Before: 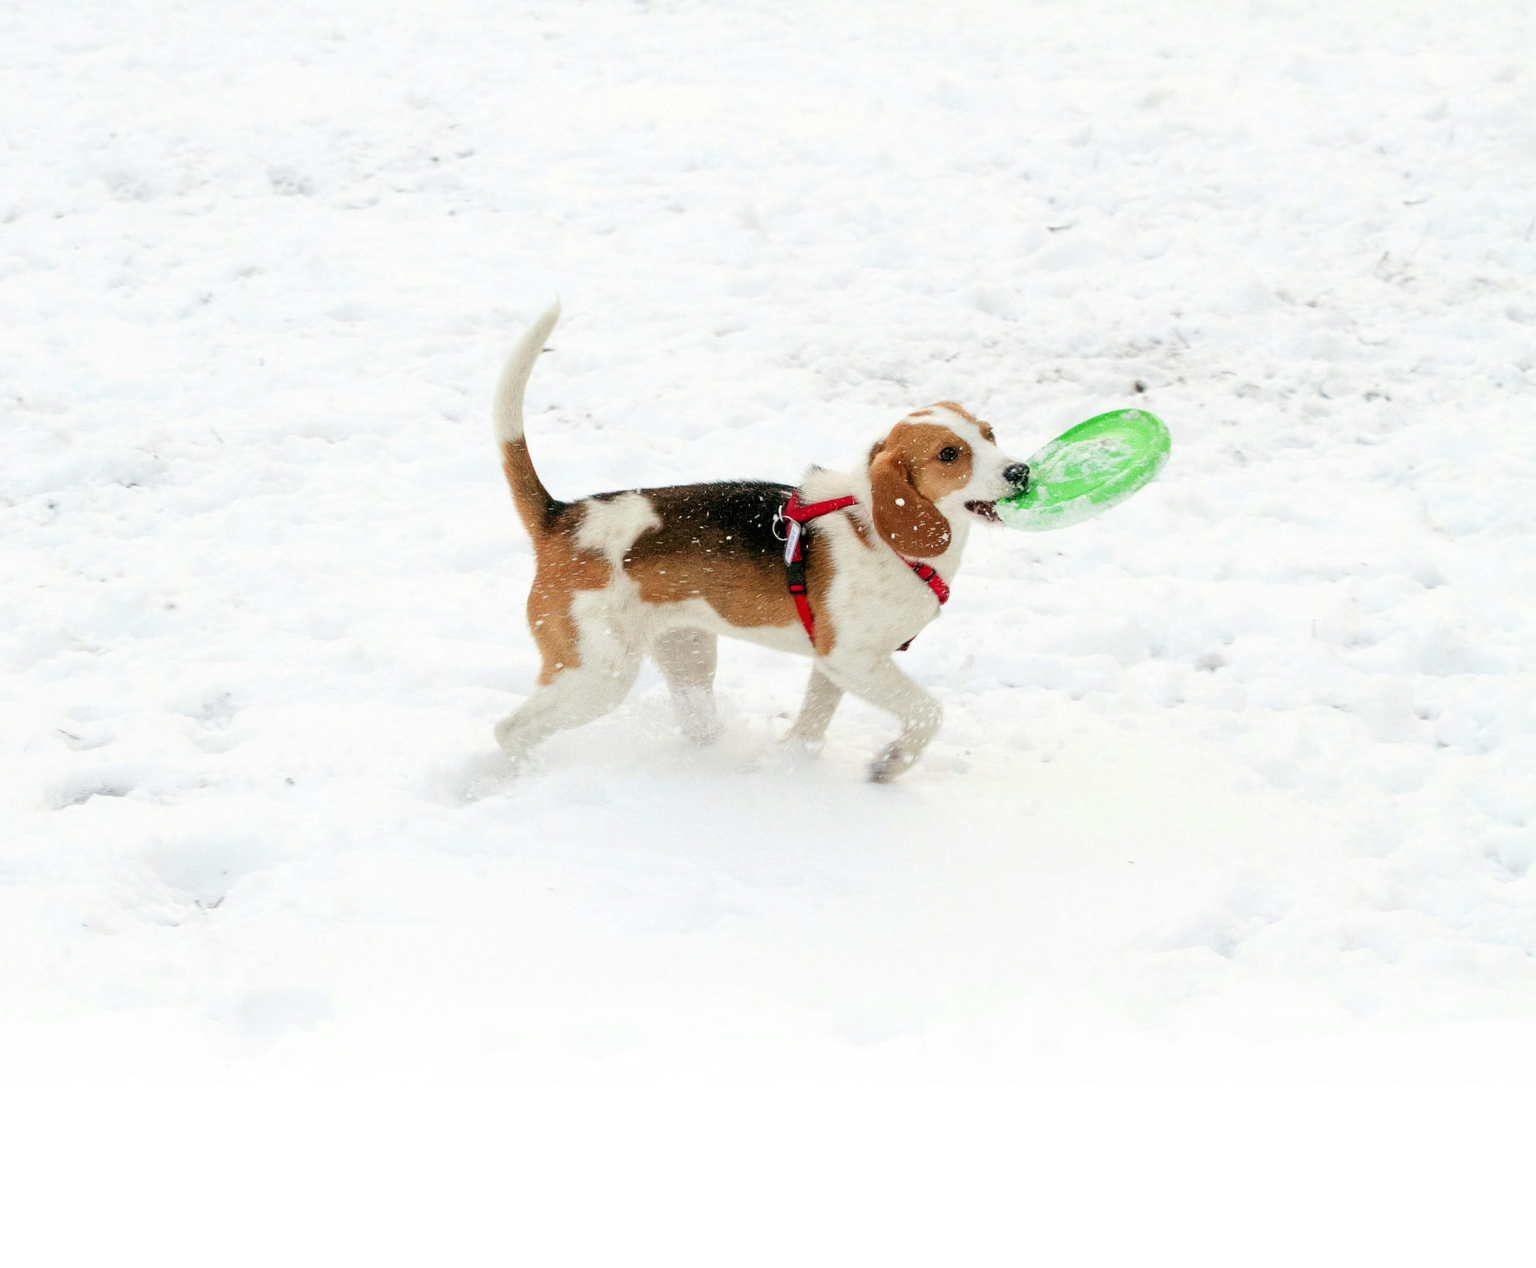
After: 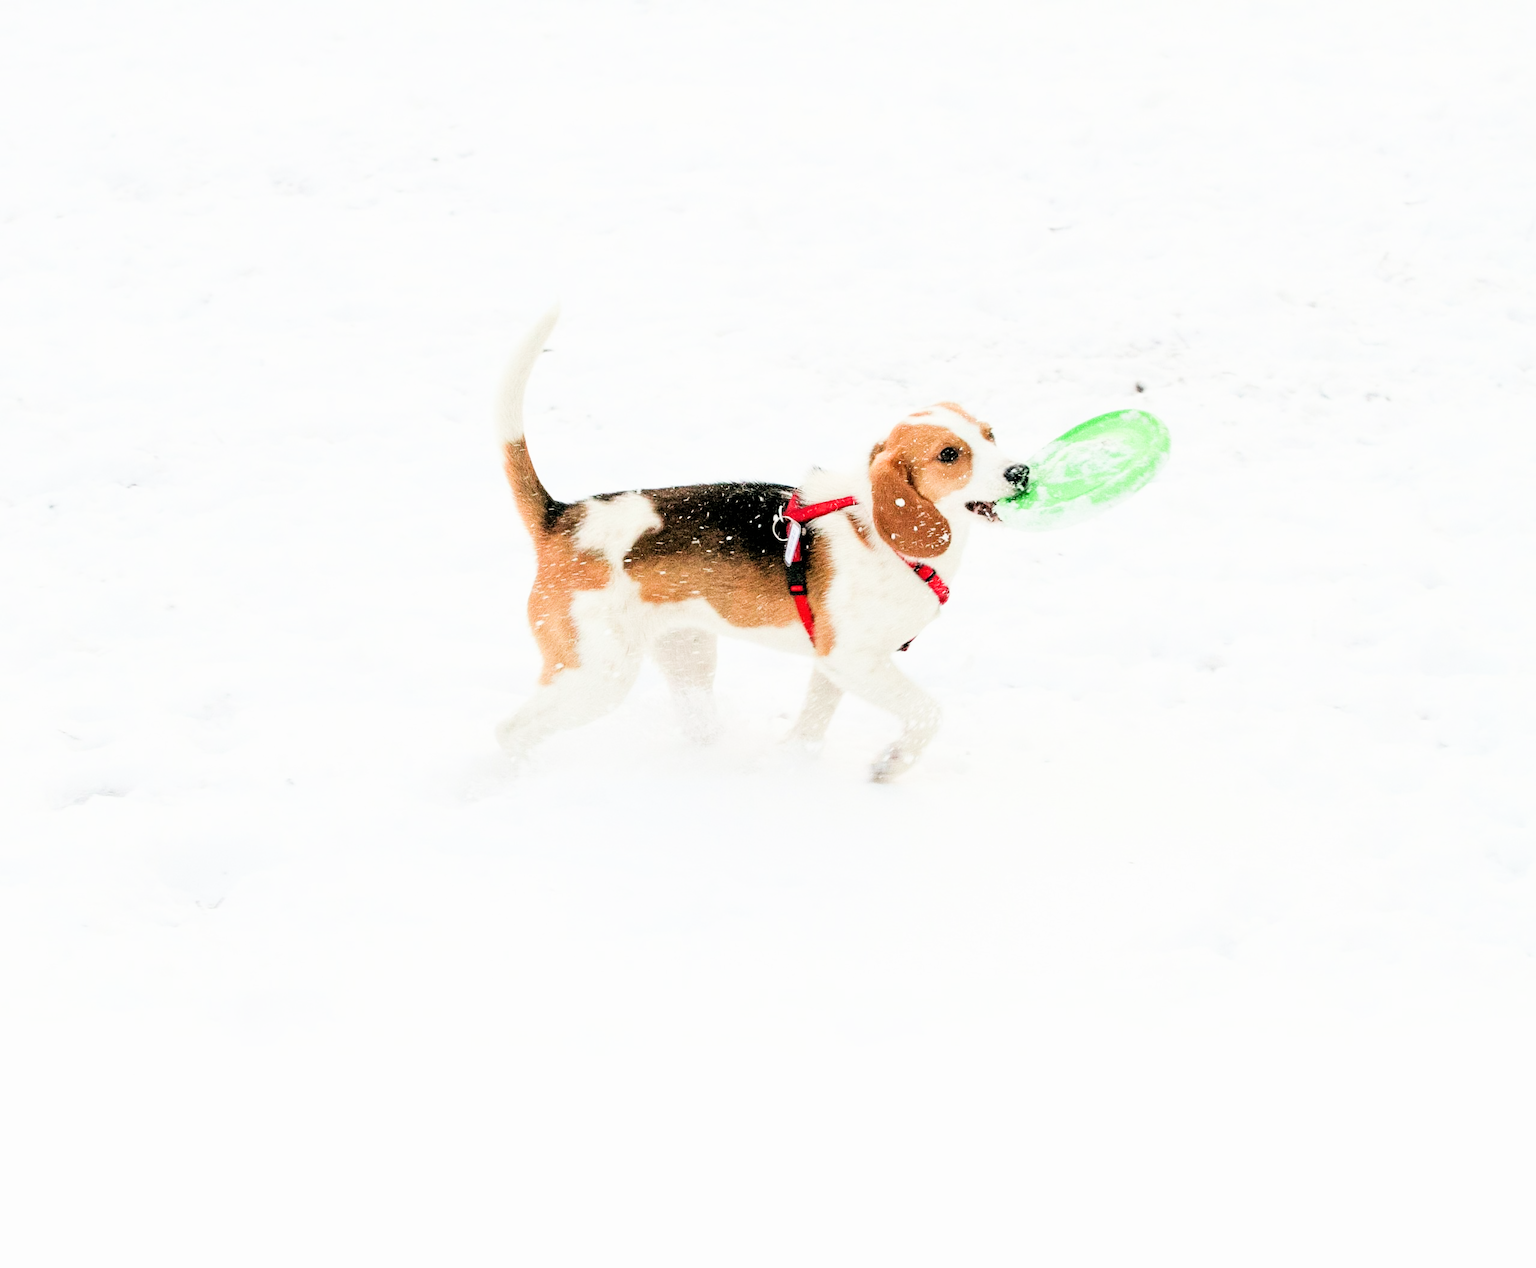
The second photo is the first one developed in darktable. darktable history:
exposure: black level correction 0, exposure 1.2 EV, compensate highlight preservation false
filmic rgb: black relative exposure -5 EV, hardness 2.88, contrast 1.3, highlights saturation mix -30%
